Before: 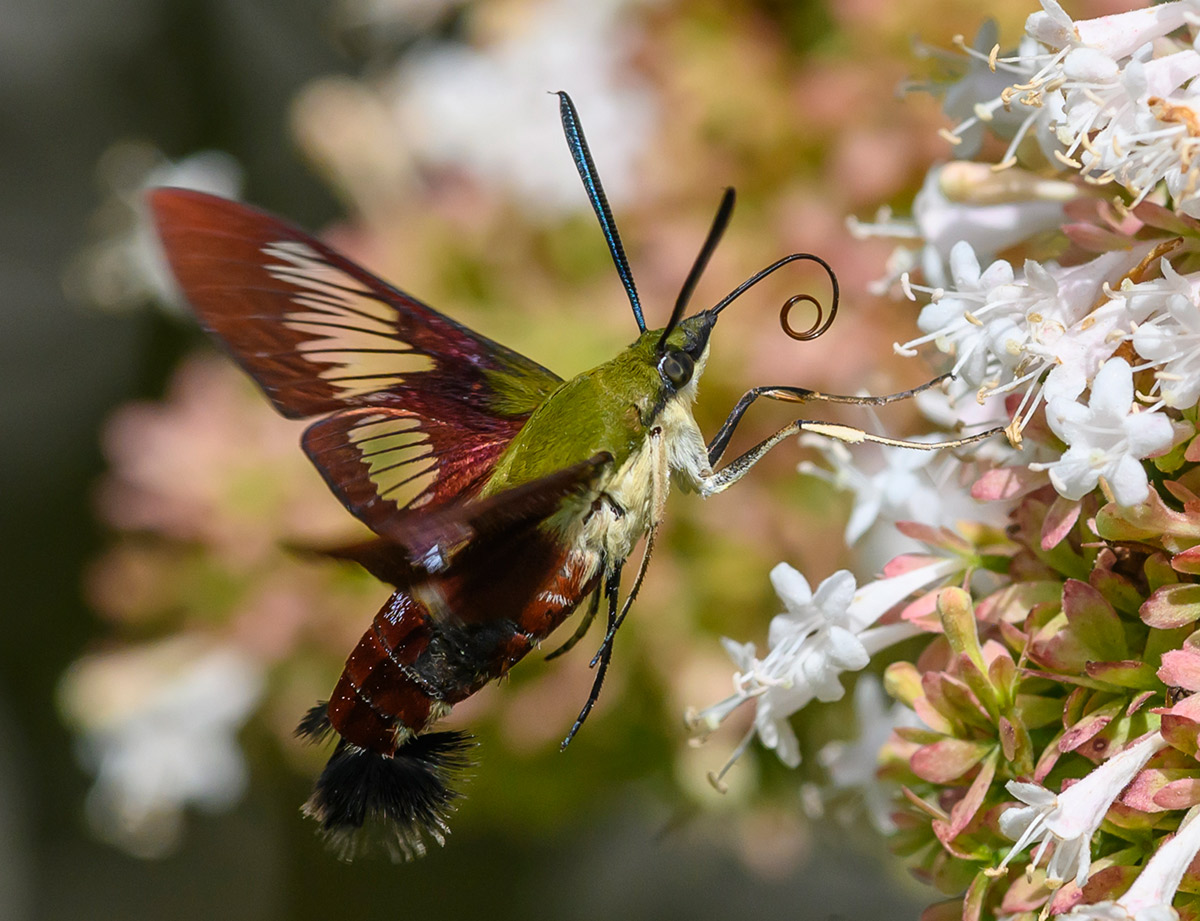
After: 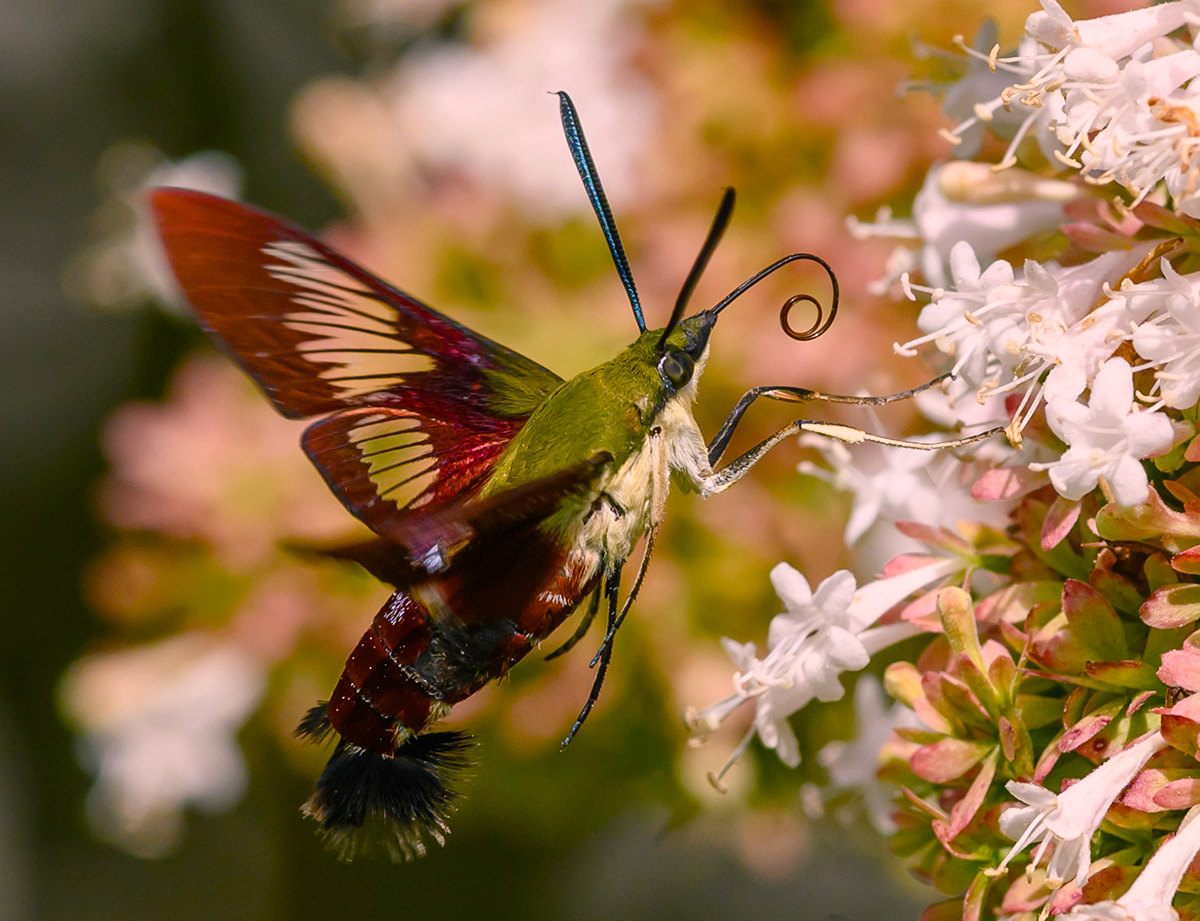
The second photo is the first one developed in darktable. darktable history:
color balance rgb: highlights gain › chroma 4.624%, highlights gain › hue 32.2°, perceptual saturation grading › global saturation 38.978%, perceptual saturation grading › highlights -50.478%, perceptual saturation grading › shadows 31.151%
